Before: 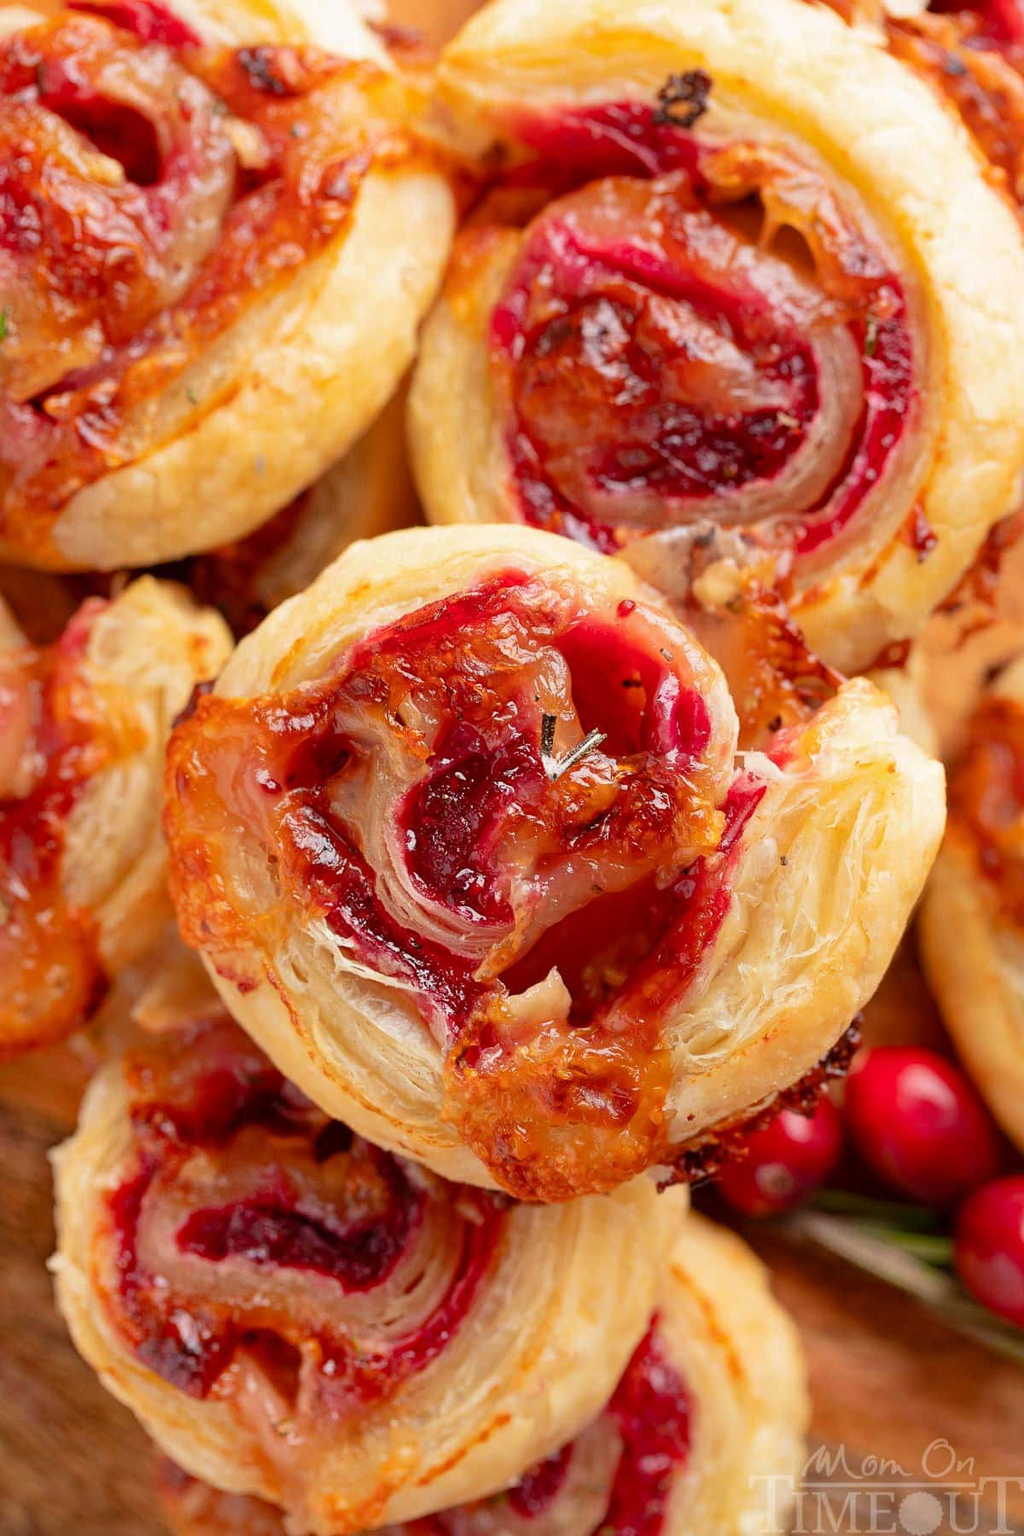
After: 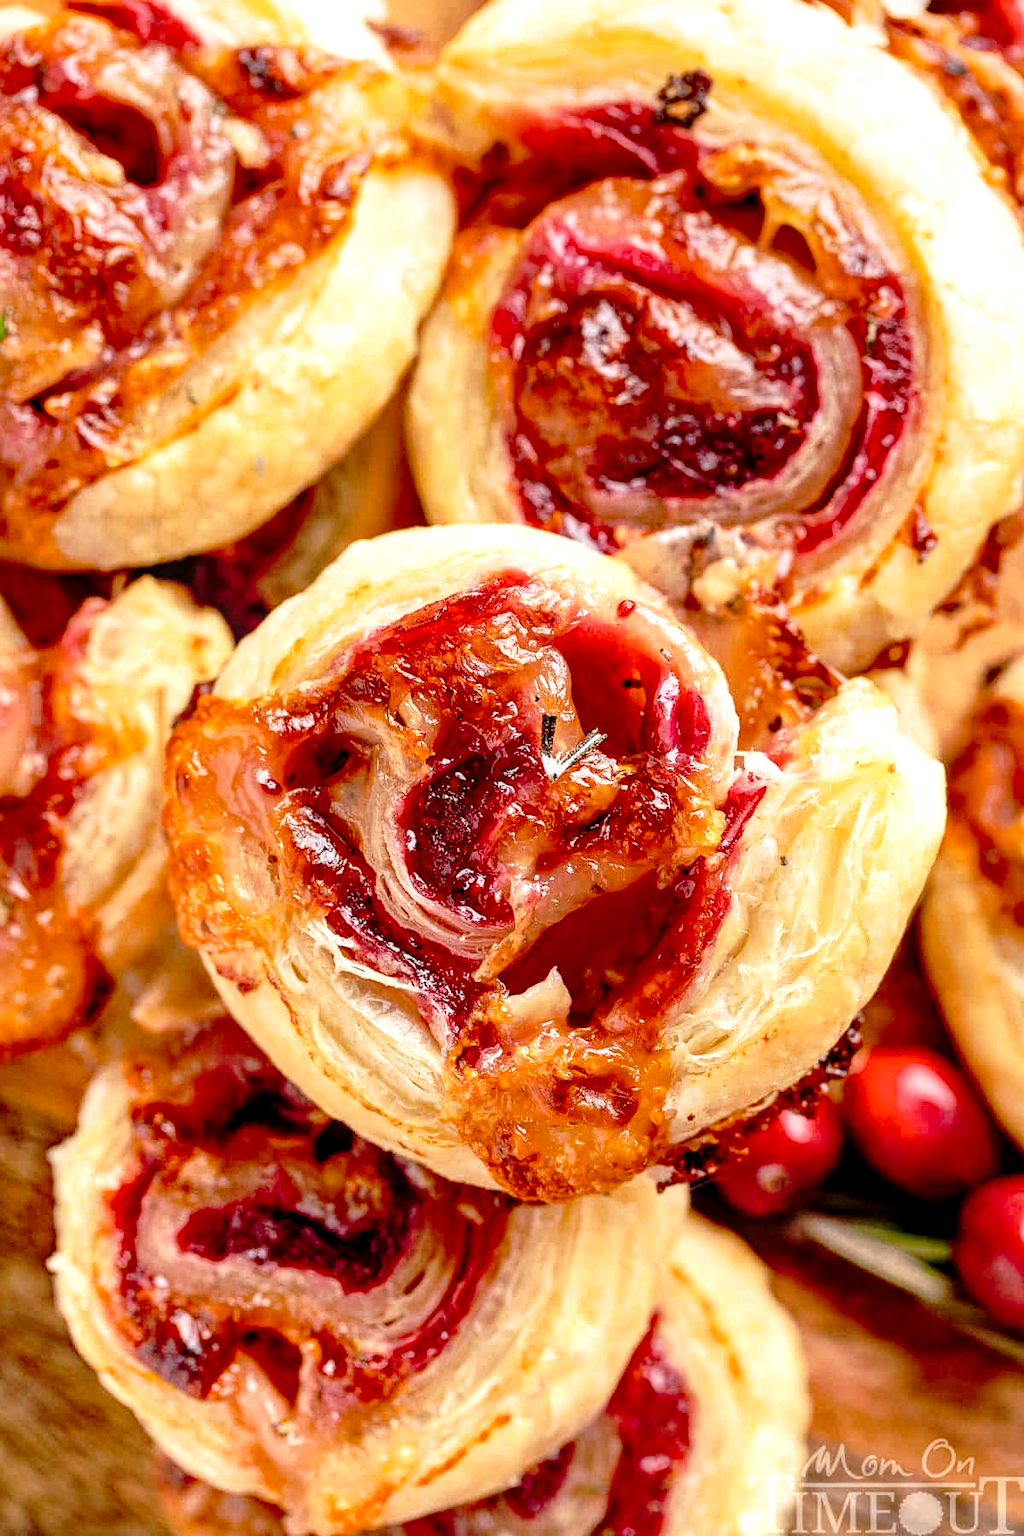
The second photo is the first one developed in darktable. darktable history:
local contrast: highlights 77%, shadows 56%, detail 174%, midtone range 0.422
tone curve: curves: ch0 [(0, 0.029) (0.168, 0.142) (0.359, 0.44) (0.469, 0.544) (0.634, 0.722) (0.858, 0.903) (1, 0.968)]; ch1 [(0, 0) (0.437, 0.453) (0.472, 0.47) (0.502, 0.502) (0.54, 0.534) (0.57, 0.592) (0.618, 0.66) (0.699, 0.749) (0.859, 0.919) (1, 1)]; ch2 [(0, 0) (0.33, 0.301) (0.421, 0.443) (0.476, 0.498) (0.505, 0.503) (0.547, 0.557) (0.586, 0.634) (0.608, 0.676) (1, 1)], preserve colors none
